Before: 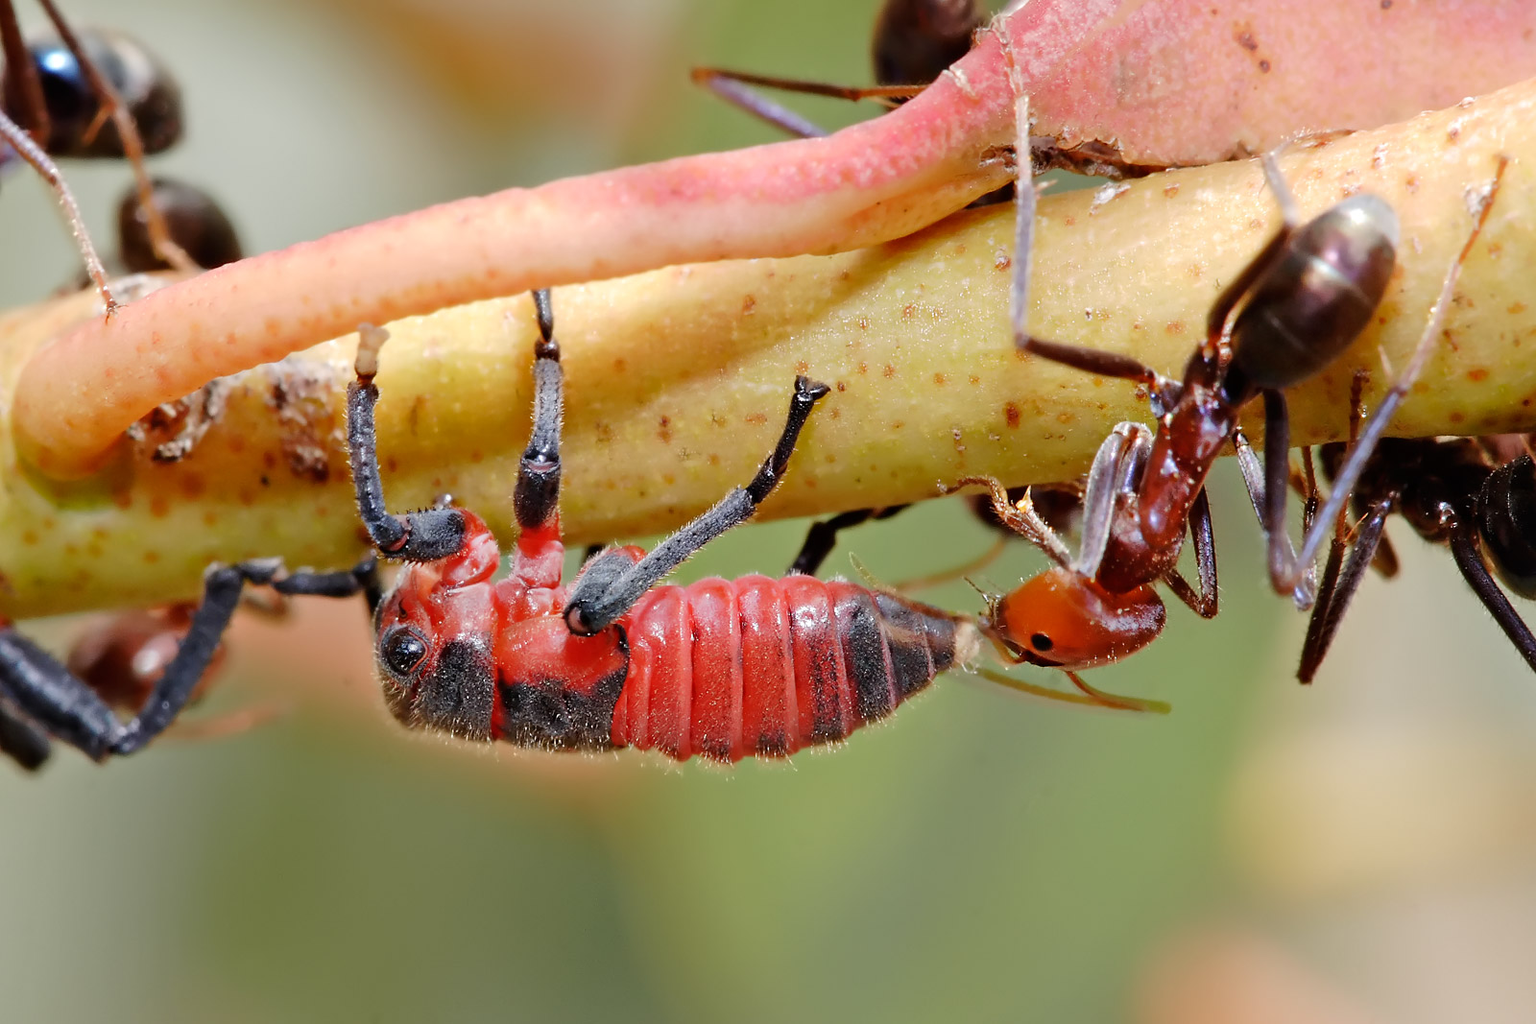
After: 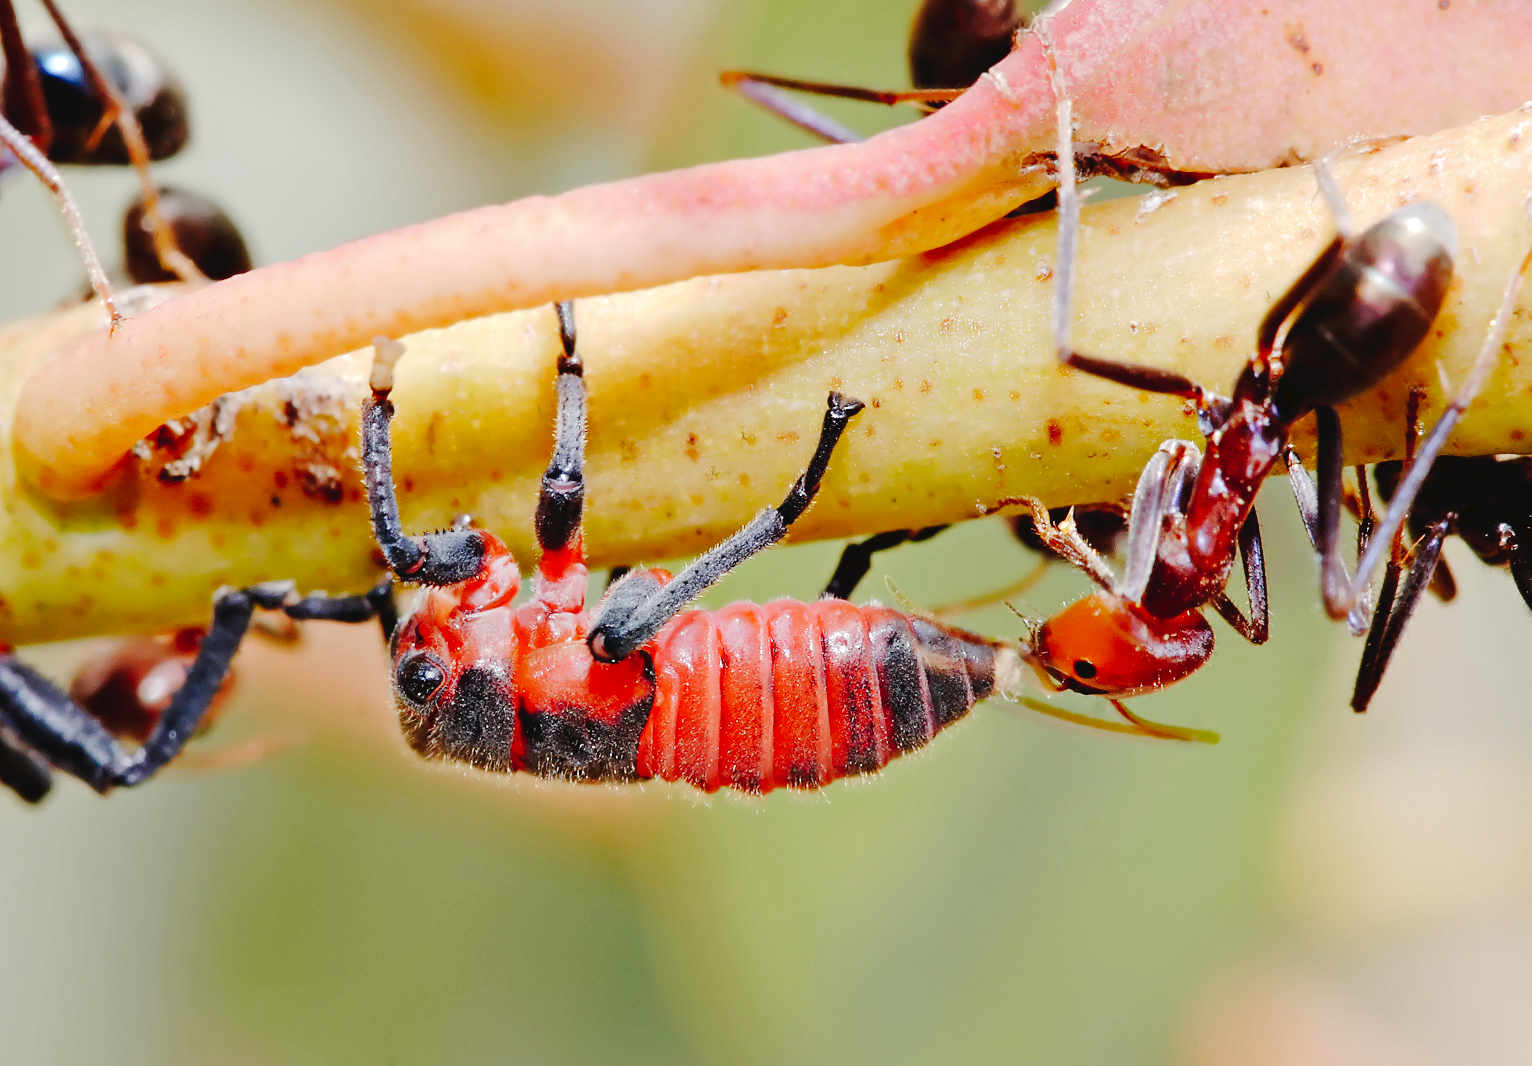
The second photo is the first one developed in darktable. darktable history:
crop: right 4.21%, bottom 0.044%
tone curve: curves: ch0 [(0, 0) (0.003, 0.036) (0.011, 0.039) (0.025, 0.039) (0.044, 0.043) (0.069, 0.05) (0.1, 0.072) (0.136, 0.102) (0.177, 0.144) (0.224, 0.204) (0.277, 0.288) (0.335, 0.384) (0.399, 0.477) (0.468, 0.575) (0.543, 0.652) (0.623, 0.724) (0.709, 0.785) (0.801, 0.851) (0.898, 0.915) (1, 1)], preserve colors none
